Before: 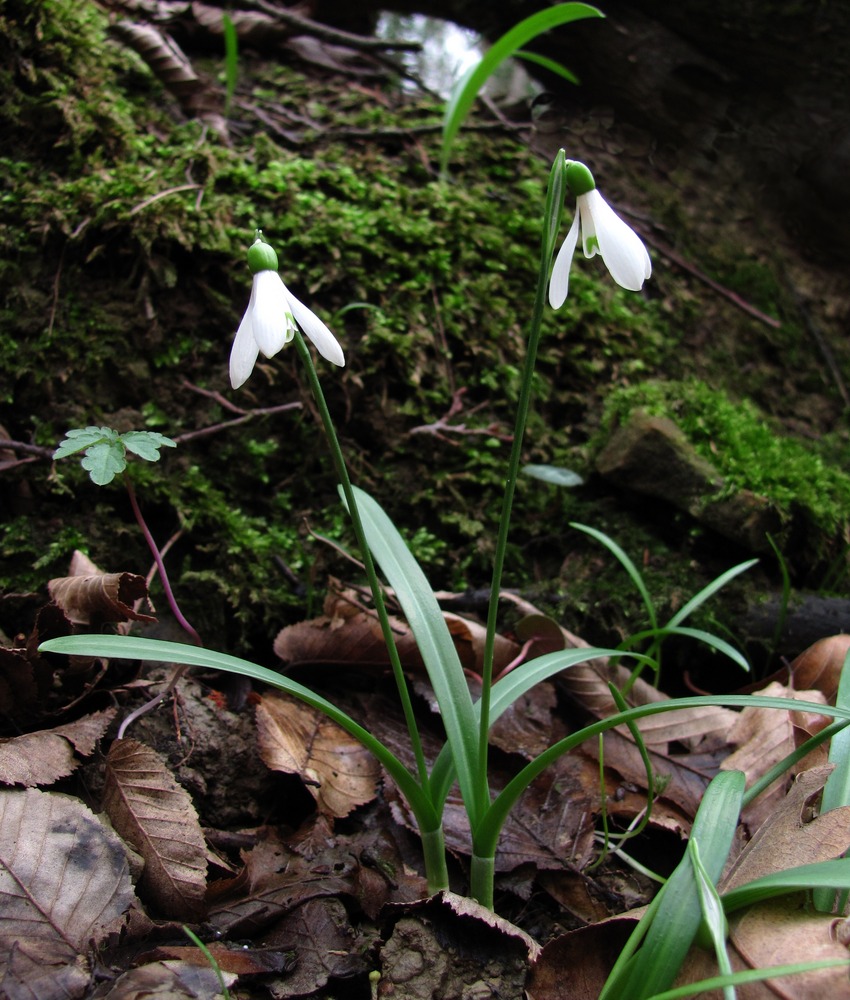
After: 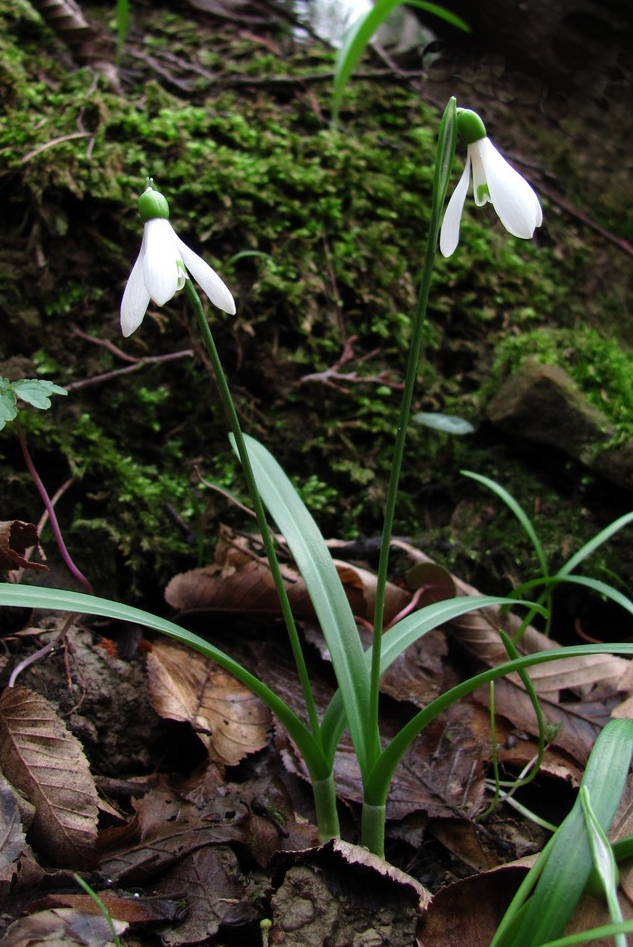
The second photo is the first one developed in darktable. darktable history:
crop and rotate: left 12.944%, top 5.27%, right 12.532%
